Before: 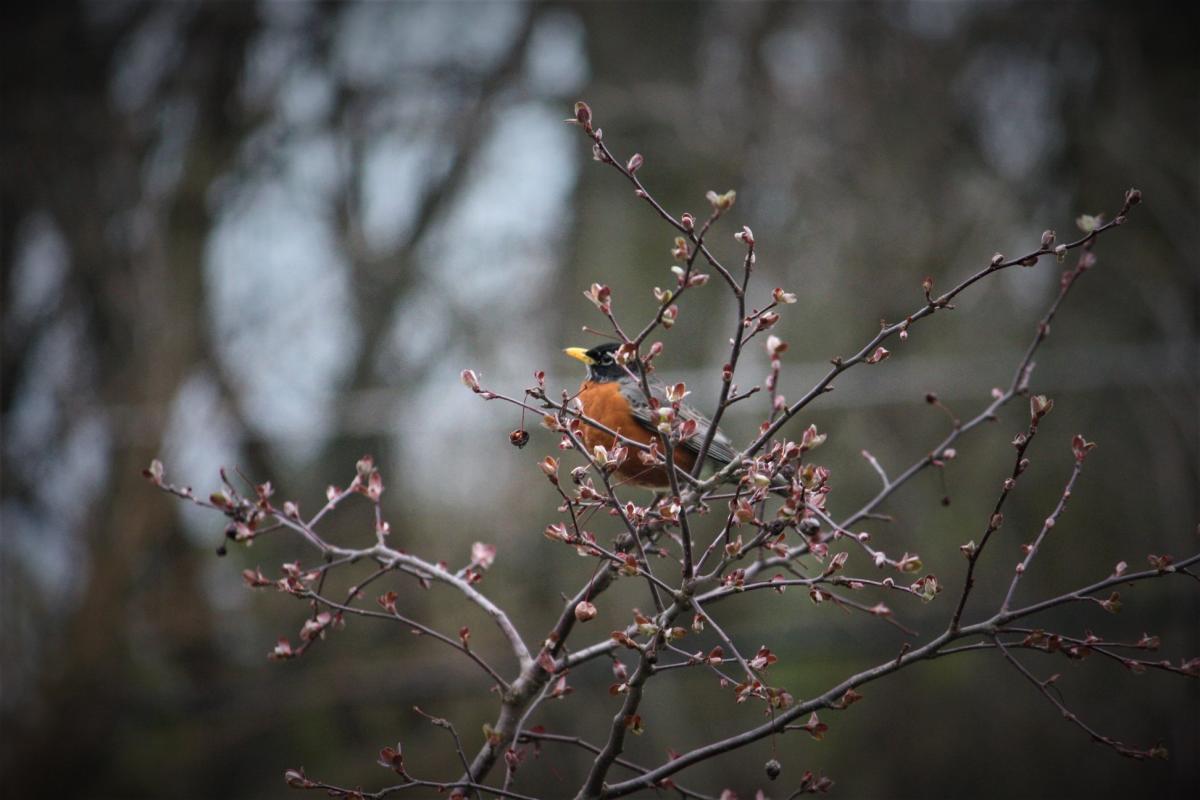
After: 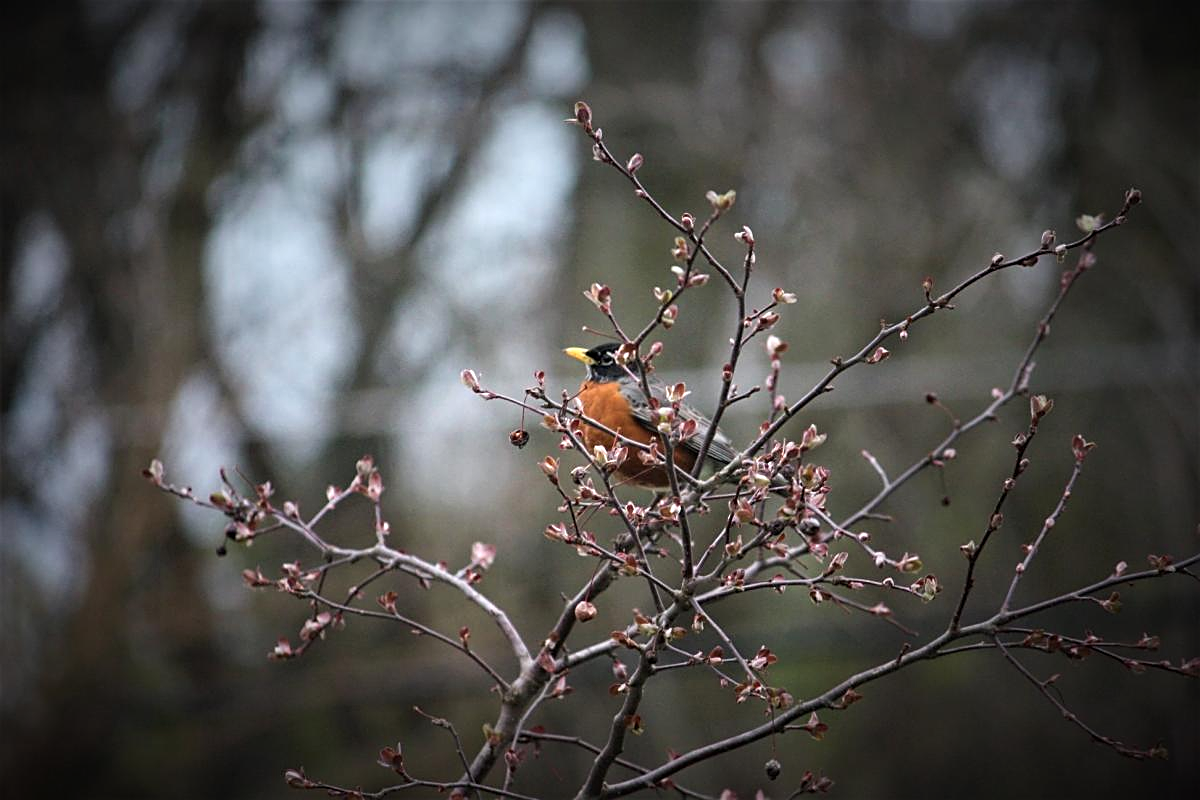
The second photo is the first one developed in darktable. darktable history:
sharpen: amount 0.489
exposure: exposure -0.047 EV, compensate exposure bias true, compensate highlight preservation false
tone equalizer: -8 EV -0.387 EV, -7 EV -0.399 EV, -6 EV -0.326 EV, -5 EV -0.205 EV, -3 EV 0.201 EV, -2 EV 0.341 EV, -1 EV 0.382 EV, +0 EV 0.426 EV
